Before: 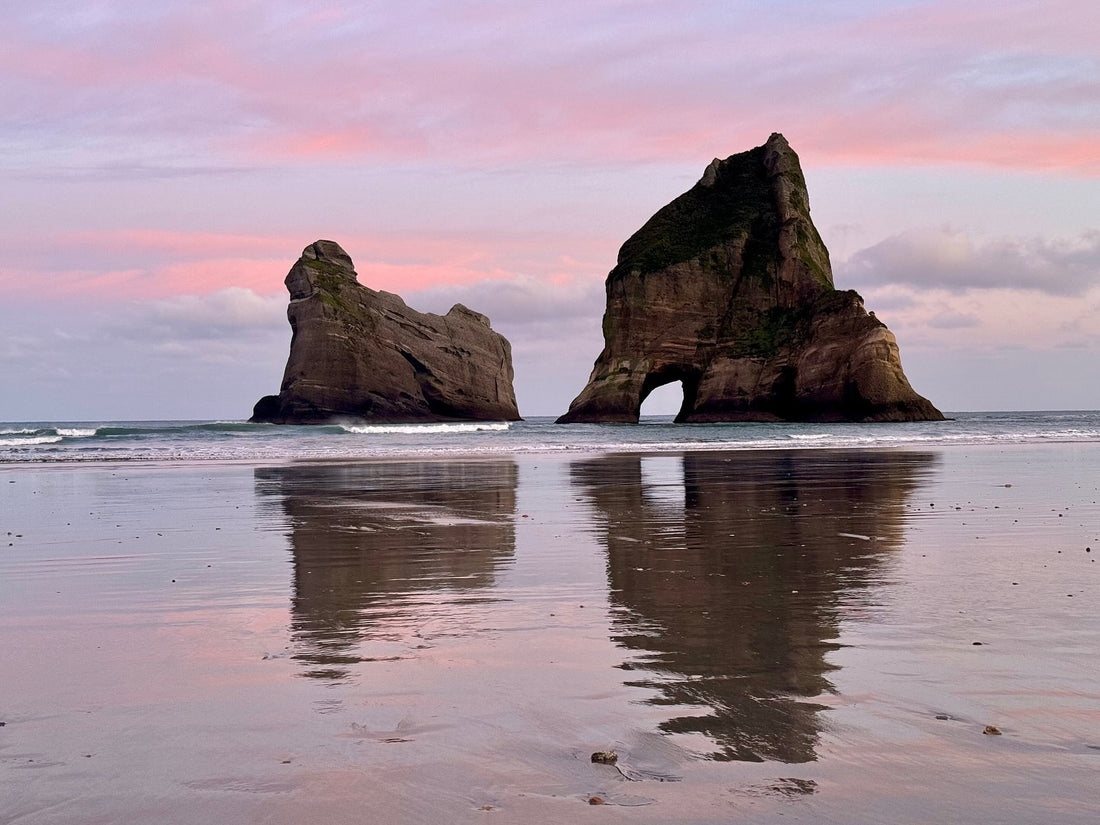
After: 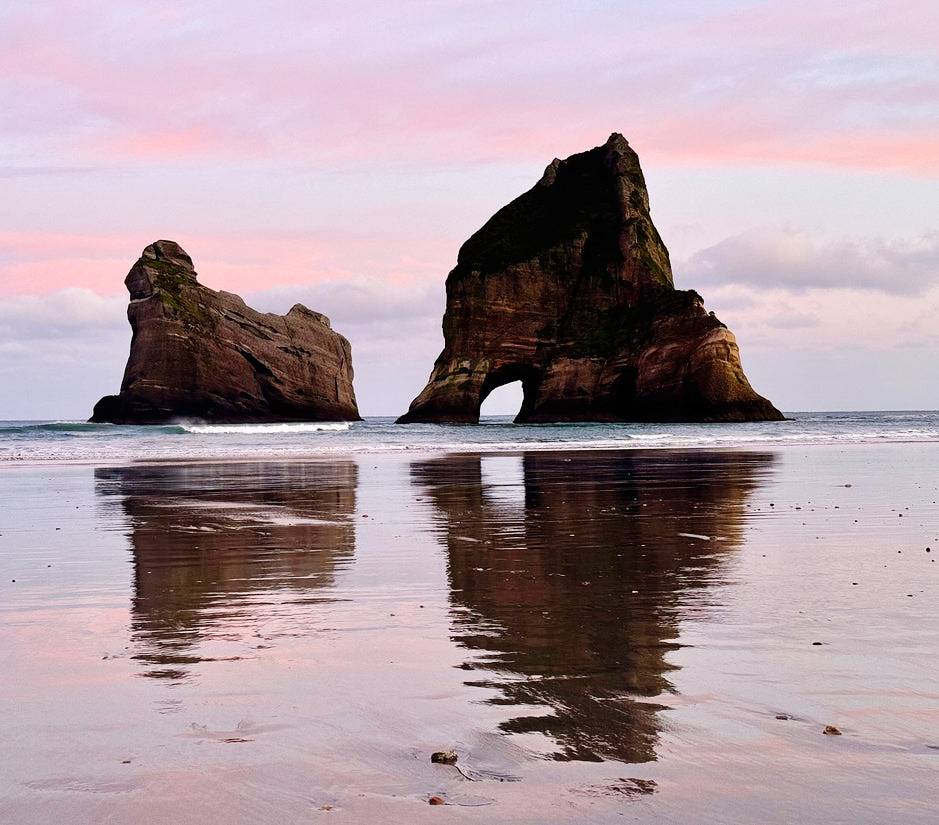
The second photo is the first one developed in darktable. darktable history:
contrast brightness saturation: contrast 0.04, saturation 0.07
tone equalizer: on, module defaults
crop and rotate: left 14.584%
tone curve: curves: ch0 [(0, 0) (0.003, 0.006) (0.011, 0.007) (0.025, 0.009) (0.044, 0.012) (0.069, 0.021) (0.1, 0.036) (0.136, 0.056) (0.177, 0.105) (0.224, 0.165) (0.277, 0.251) (0.335, 0.344) (0.399, 0.439) (0.468, 0.532) (0.543, 0.628) (0.623, 0.718) (0.709, 0.797) (0.801, 0.874) (0.898, 0.943) (1, 1)], preserve colors none
